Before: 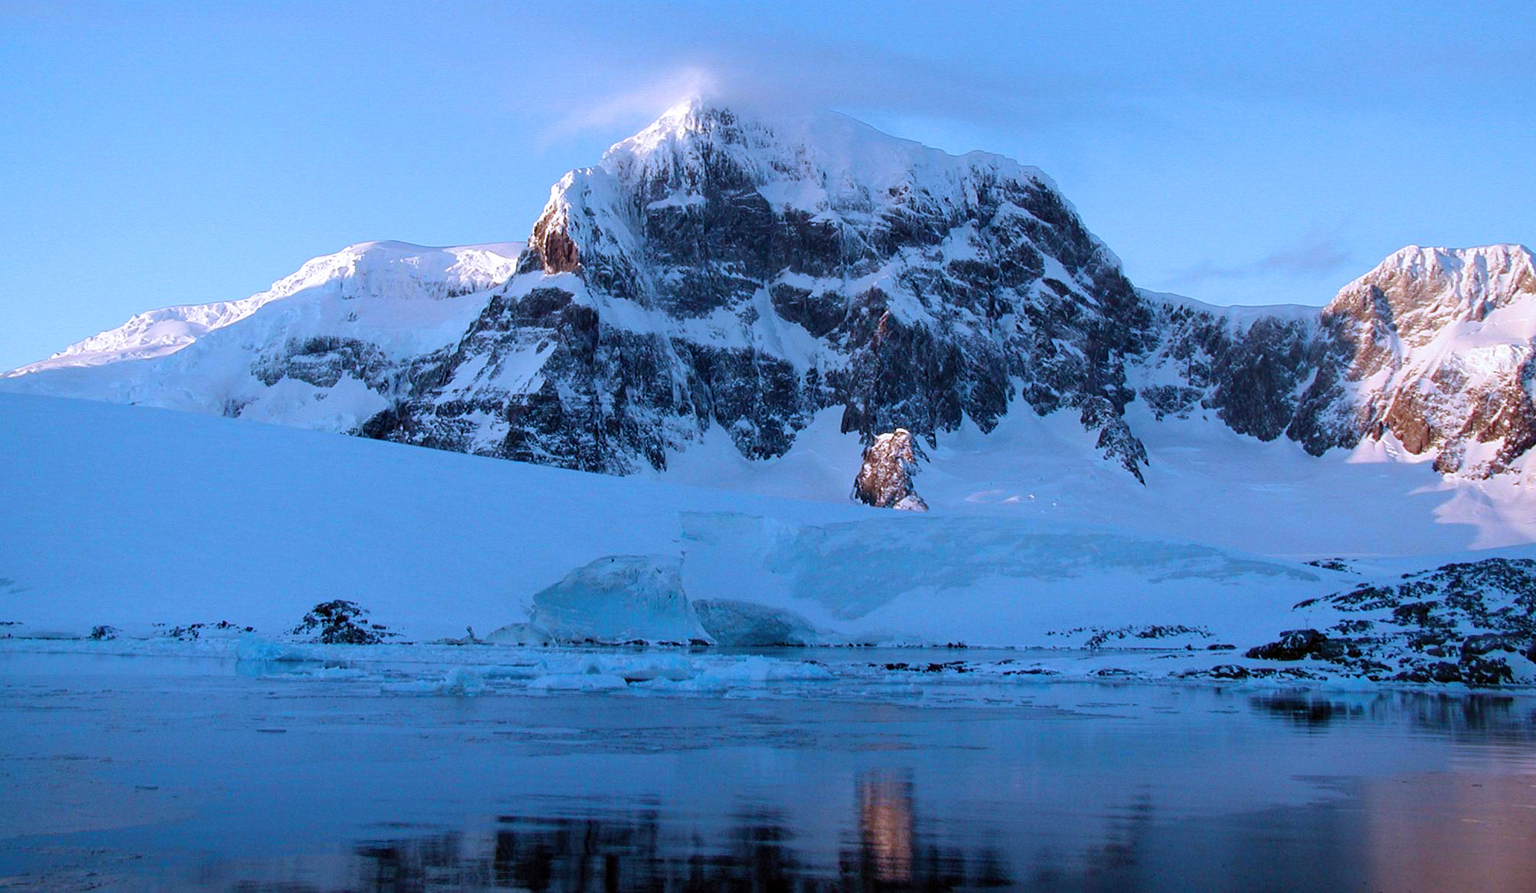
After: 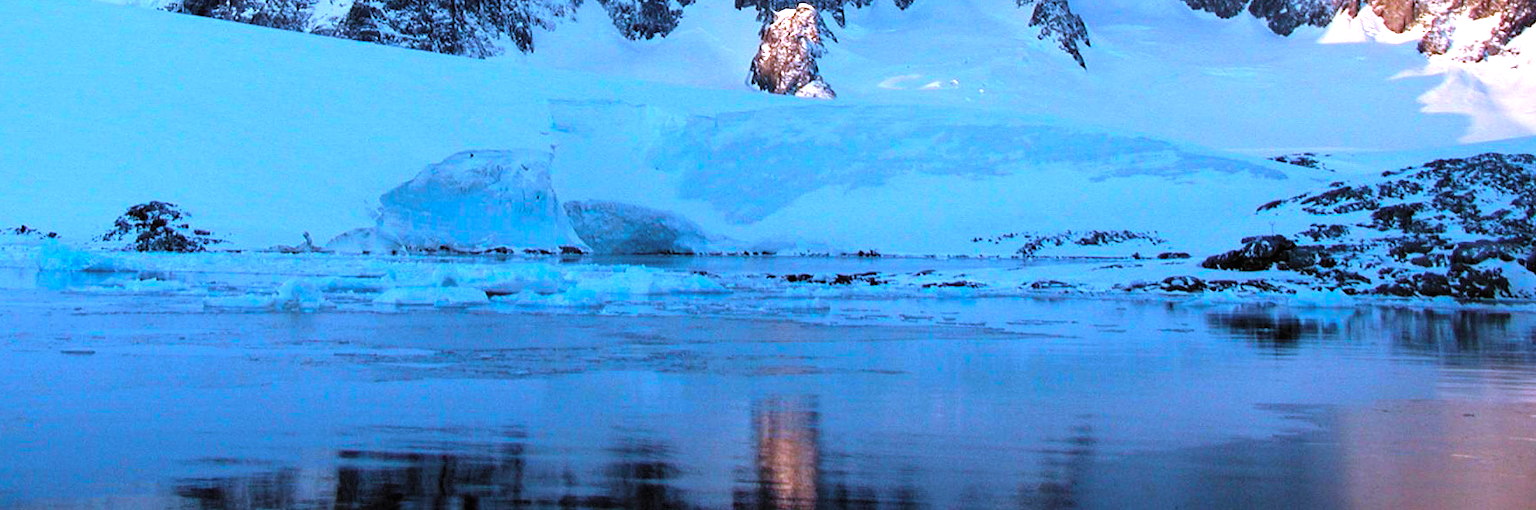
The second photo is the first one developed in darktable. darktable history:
crop and rotate: left 13.311%, top 47.678%, bottom 2.751%
tone equalizer: -8 EV -0.778 EV, -7 EV -0.716 EV, -6 EV -0.625 EV, -5 EV -0.407 EV, -3 EV 0.367 EV, -2 EV 0.6 EV, -1 EV 0.699 EV, +0 EV 0.756 EV, smoothing diameter 24.8%, edges refinement/feathering 7.82, preserve details guided filter
levels: black 8.58%, levels [0.052, 0.496, 0.908]
contrast brightness saturation: contrast -0.094, brightness 0.044, saturation 0.077
